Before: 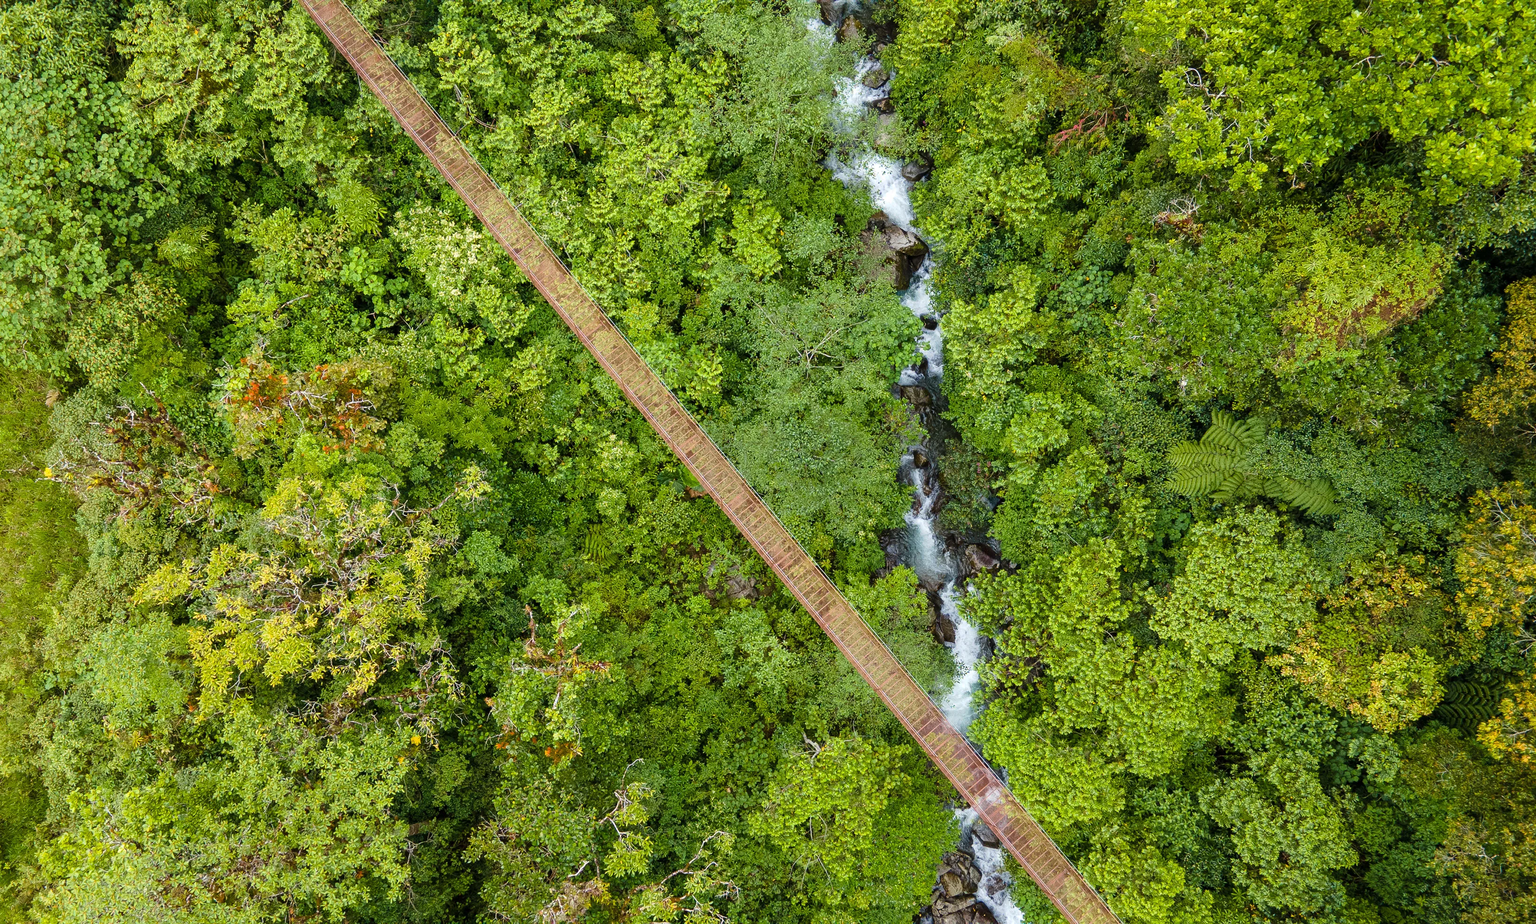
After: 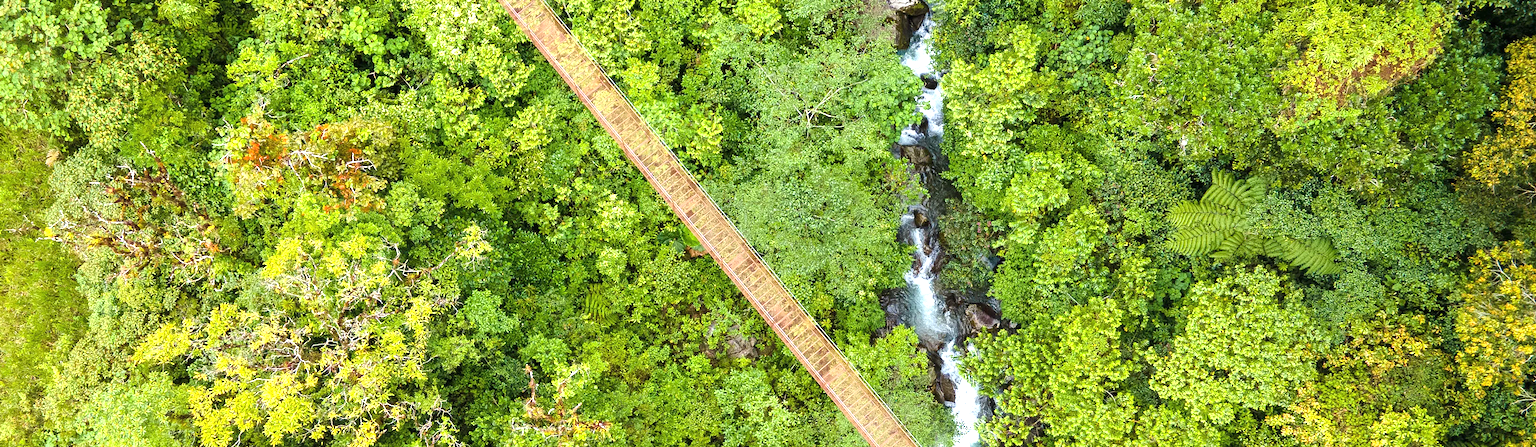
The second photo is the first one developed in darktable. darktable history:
exposure: black level correction 0, exposure 0.9 EV, compensate highlight preservation false
crop and rotate: top 26.056%, bottom 25.543%
